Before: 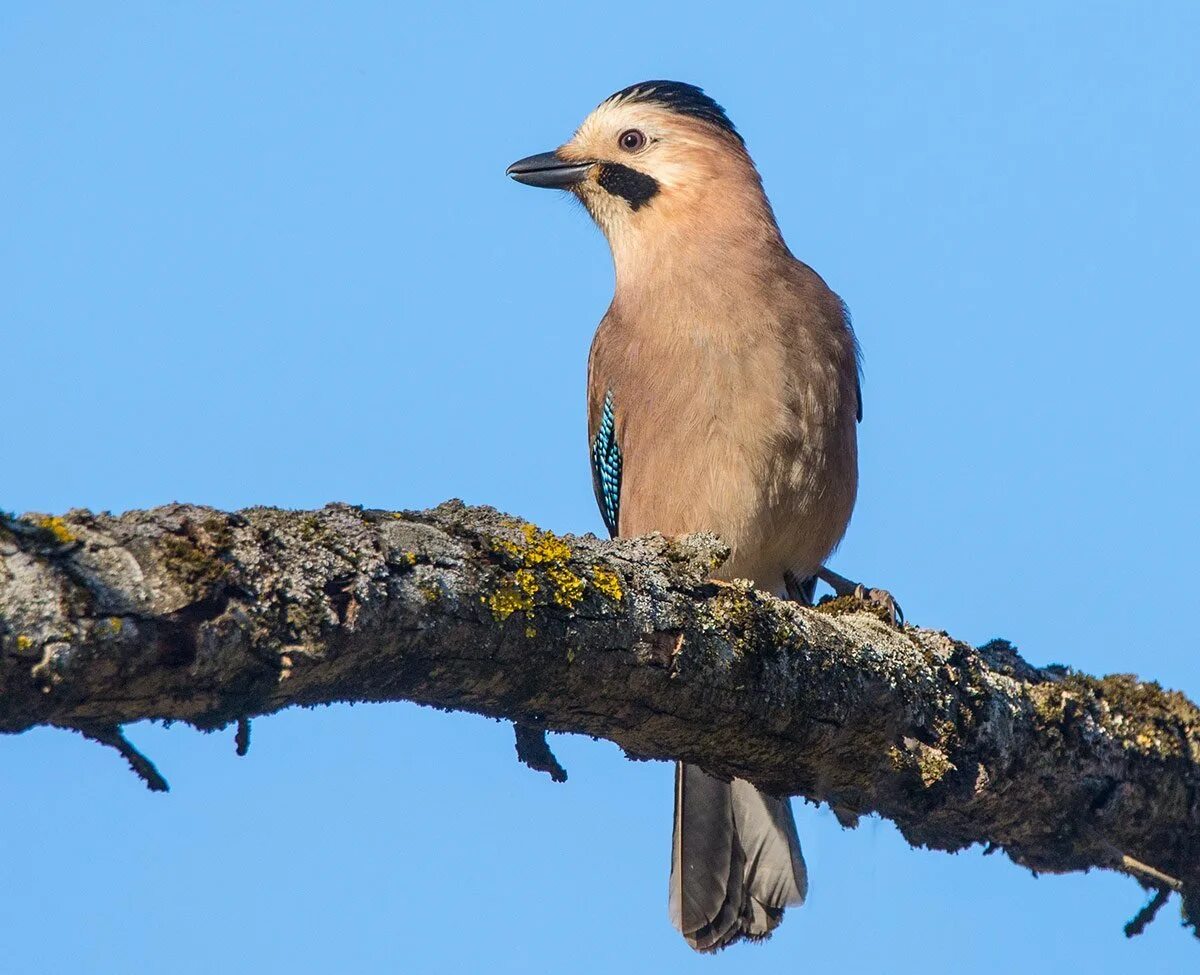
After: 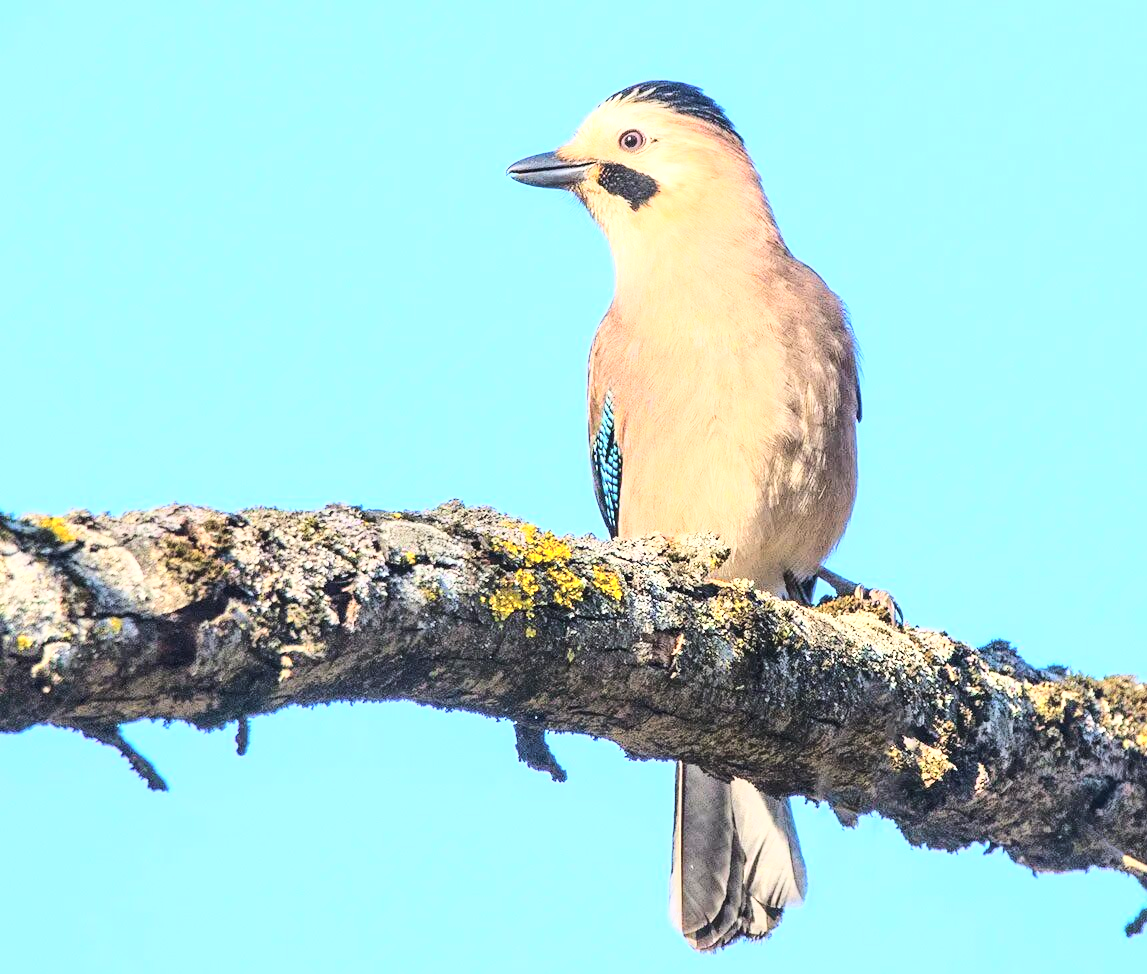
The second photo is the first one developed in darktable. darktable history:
crop: right 4.38%, bottom 0.017%
base curve: curves: ch0 [(0, 0) (0.028, 0.03) (0.121, 0.232) (0.46, 0.748) (0.859, 0.968) (1, 1)], preserve colors average RGB
contrast brightness saturation: contrast 0.139, brightness 0.215
exposure: black level correction 0, exposure 0.692 EV, compensate highlight preservation false
